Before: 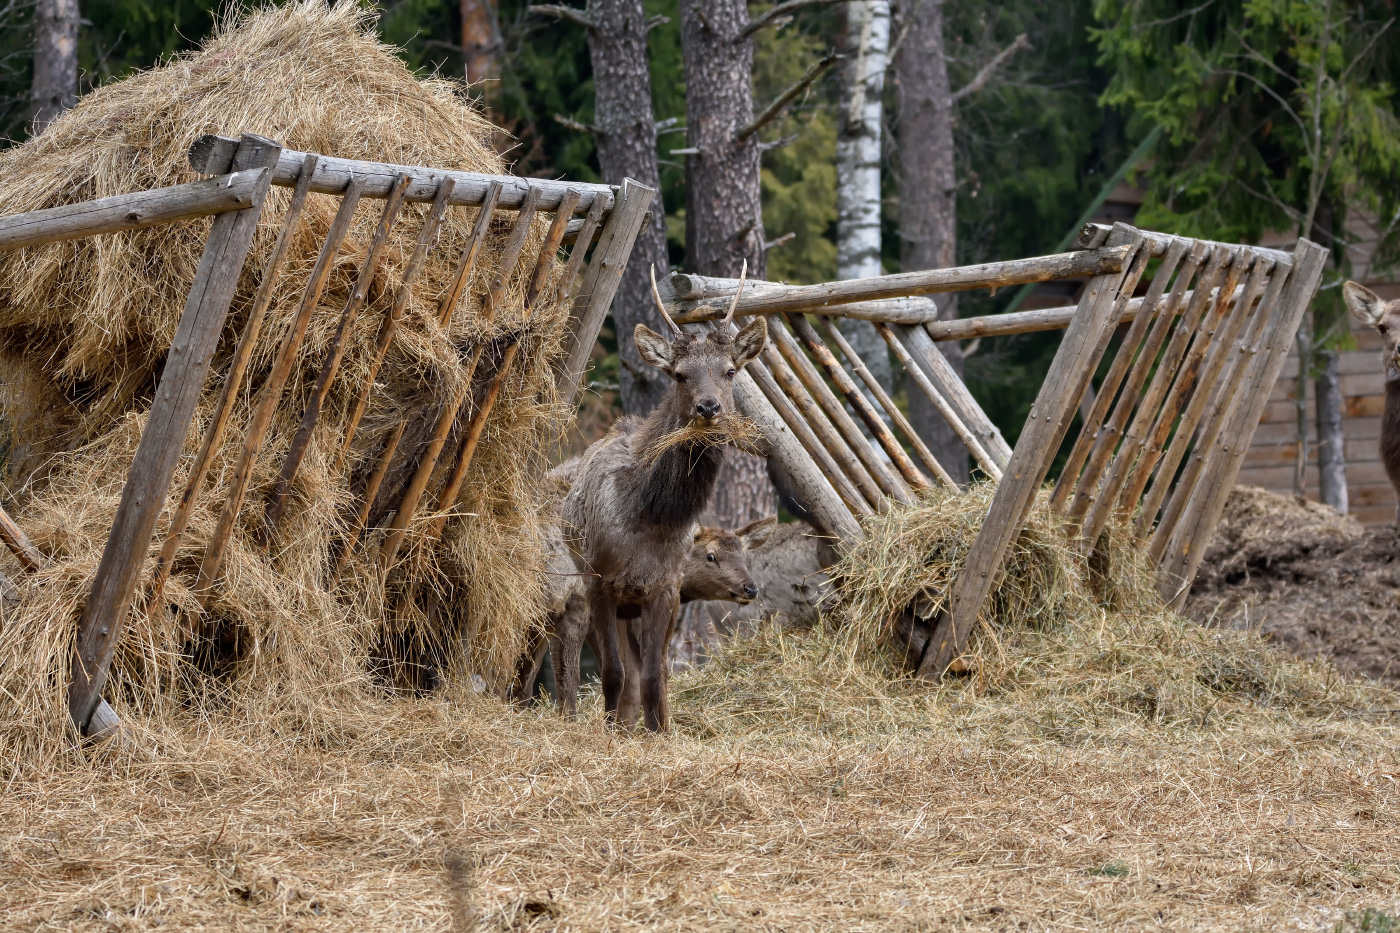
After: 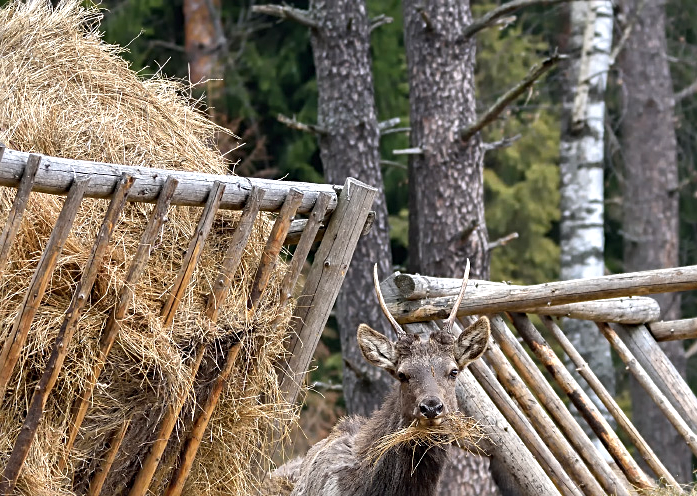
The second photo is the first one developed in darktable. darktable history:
crop: left 19.811%, right 30.349%, bottom 46.772%
sharpen: on, module defaults
exposure: exposure 0.497 EV, compensate exposure bias true, compensate highlight preservation false
